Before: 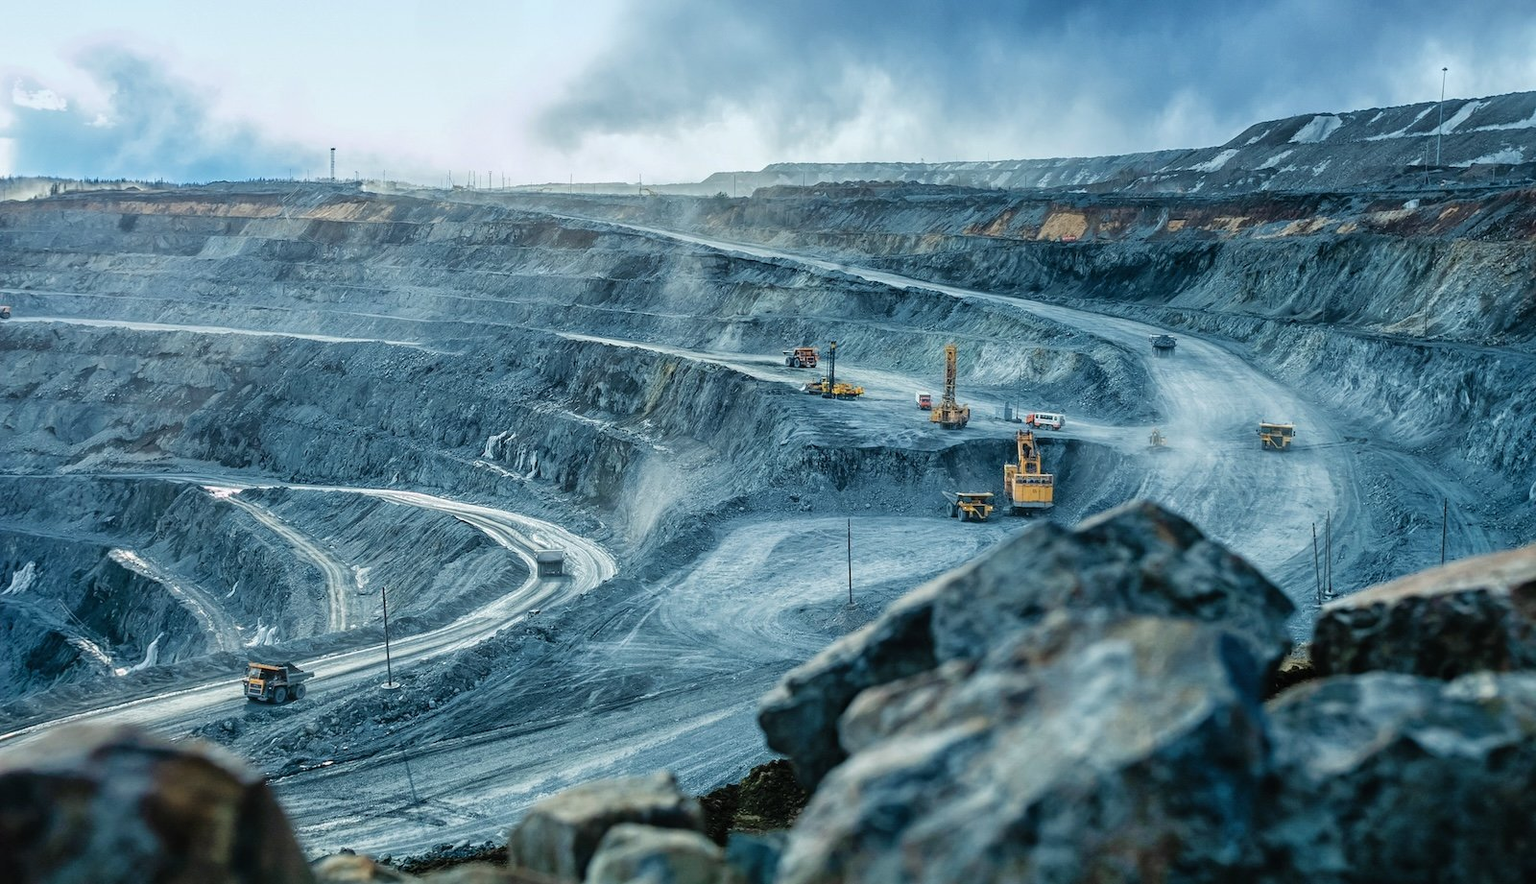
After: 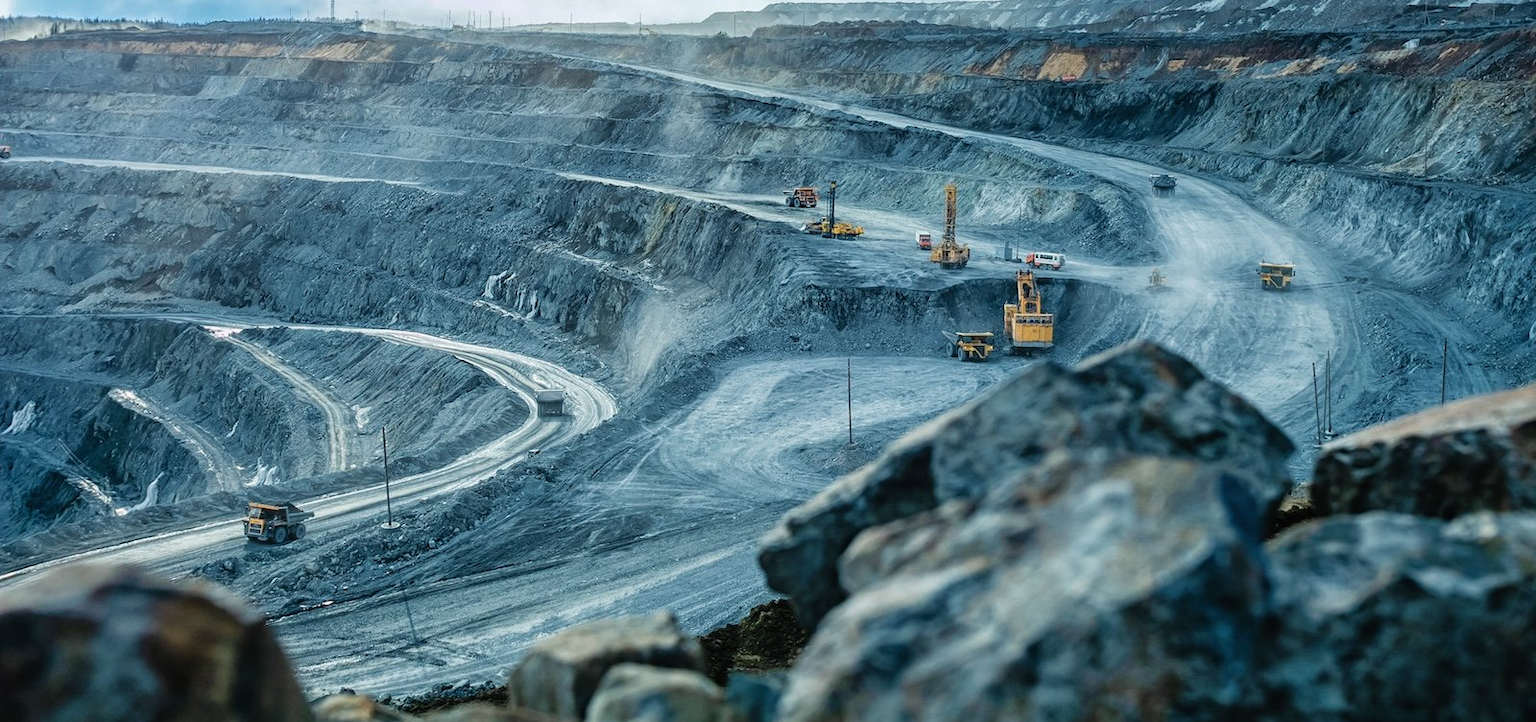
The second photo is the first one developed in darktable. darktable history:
crop and rotate: top 18.203%
